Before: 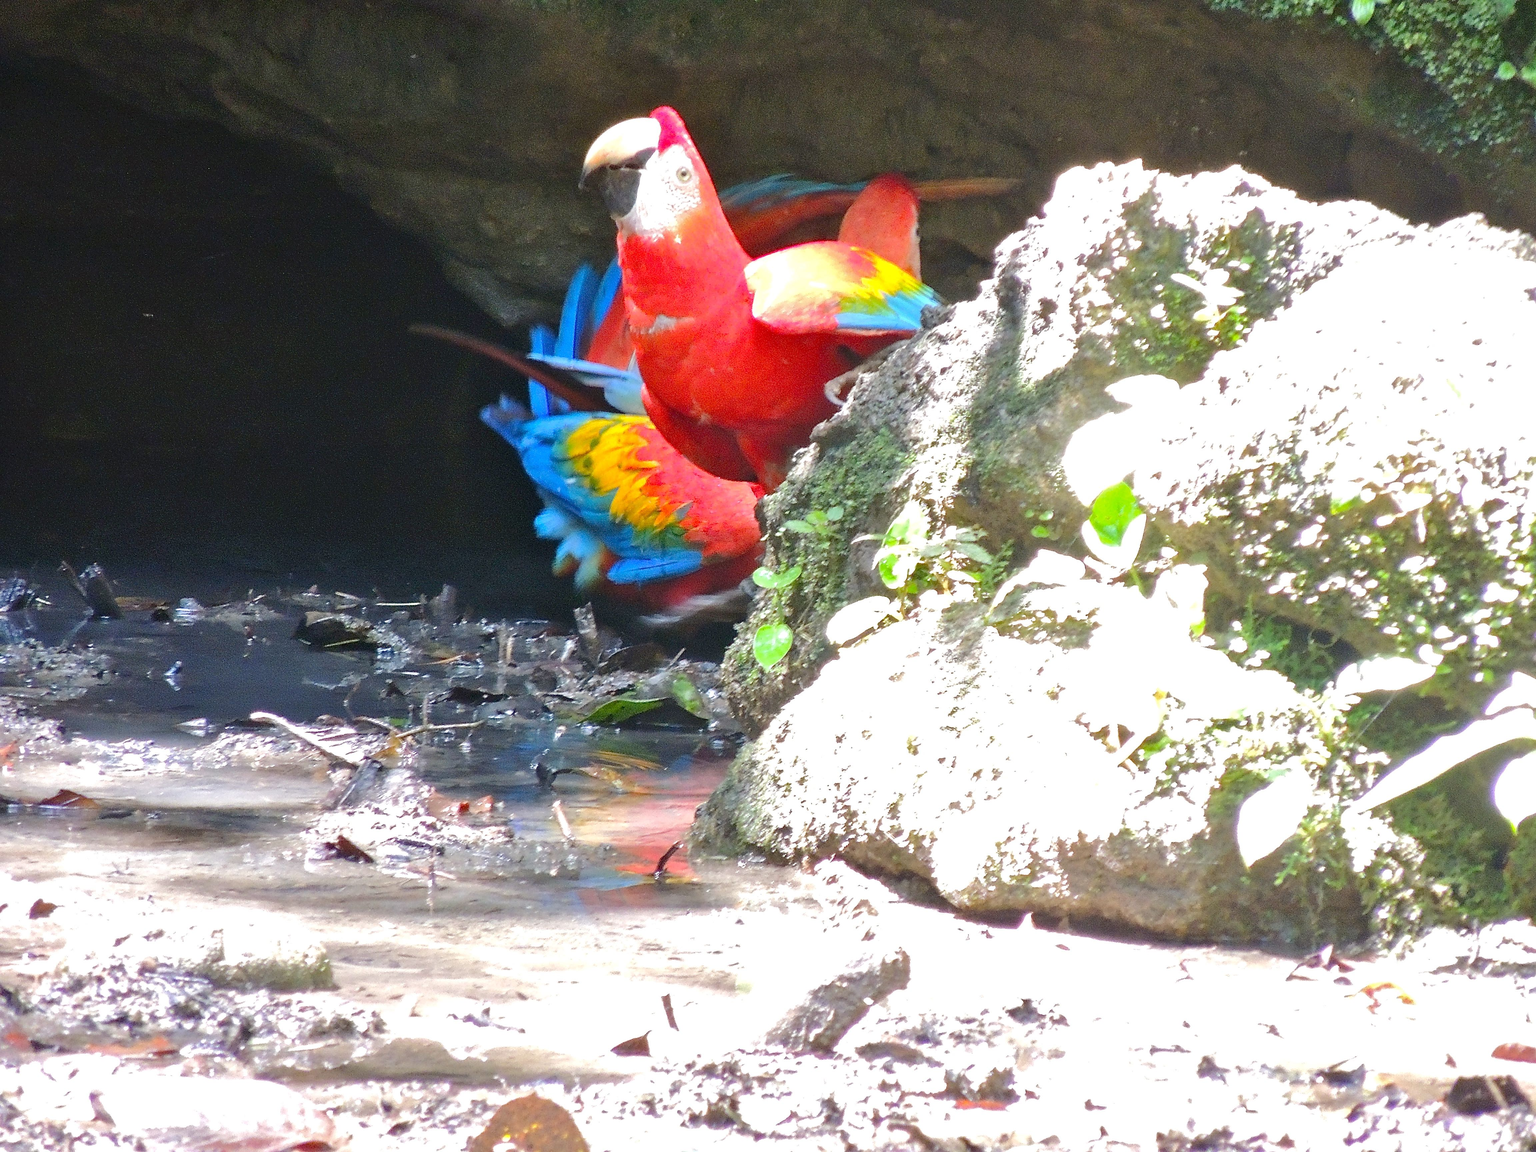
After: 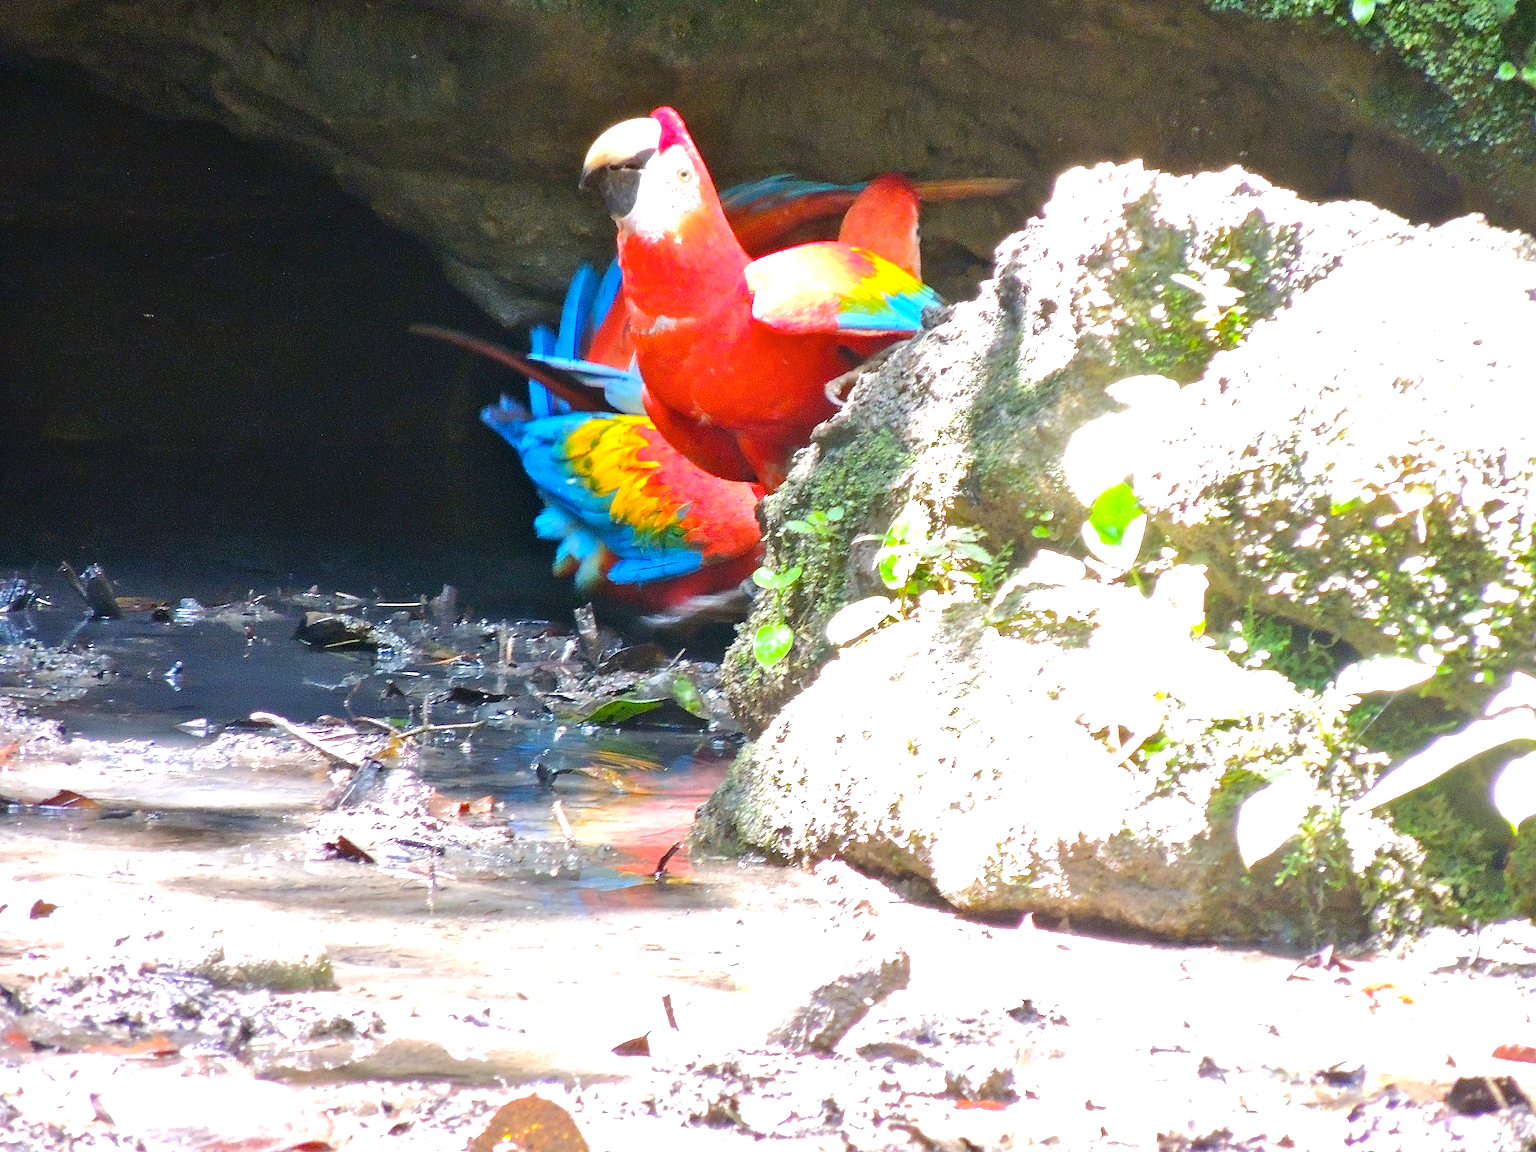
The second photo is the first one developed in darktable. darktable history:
color balance rgb: perceptual saturation grading › global saturation 0.34%, perceptual brilliance grading › global brilliance 12.257%, global vibrance 24.481%
